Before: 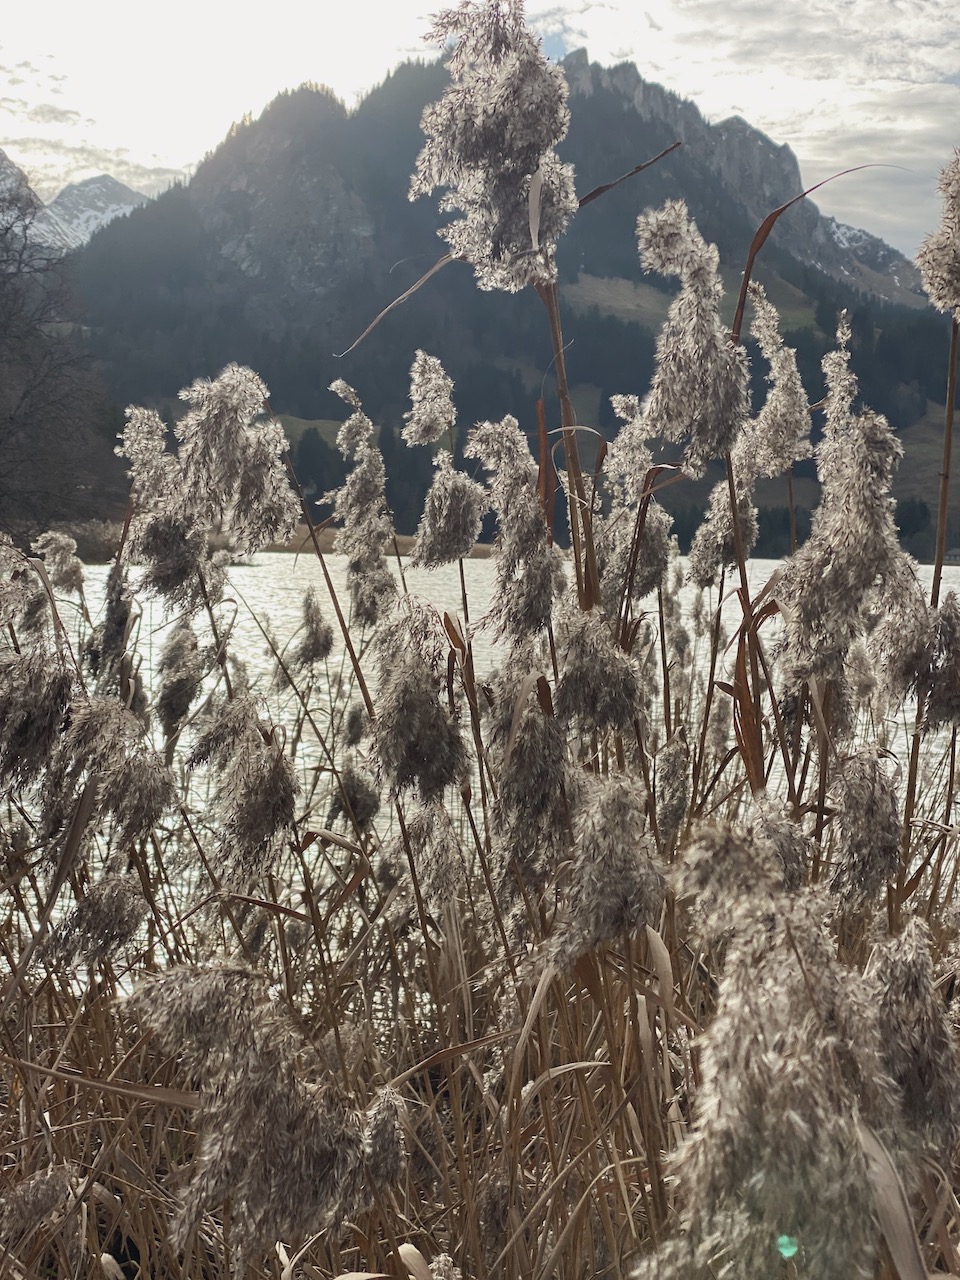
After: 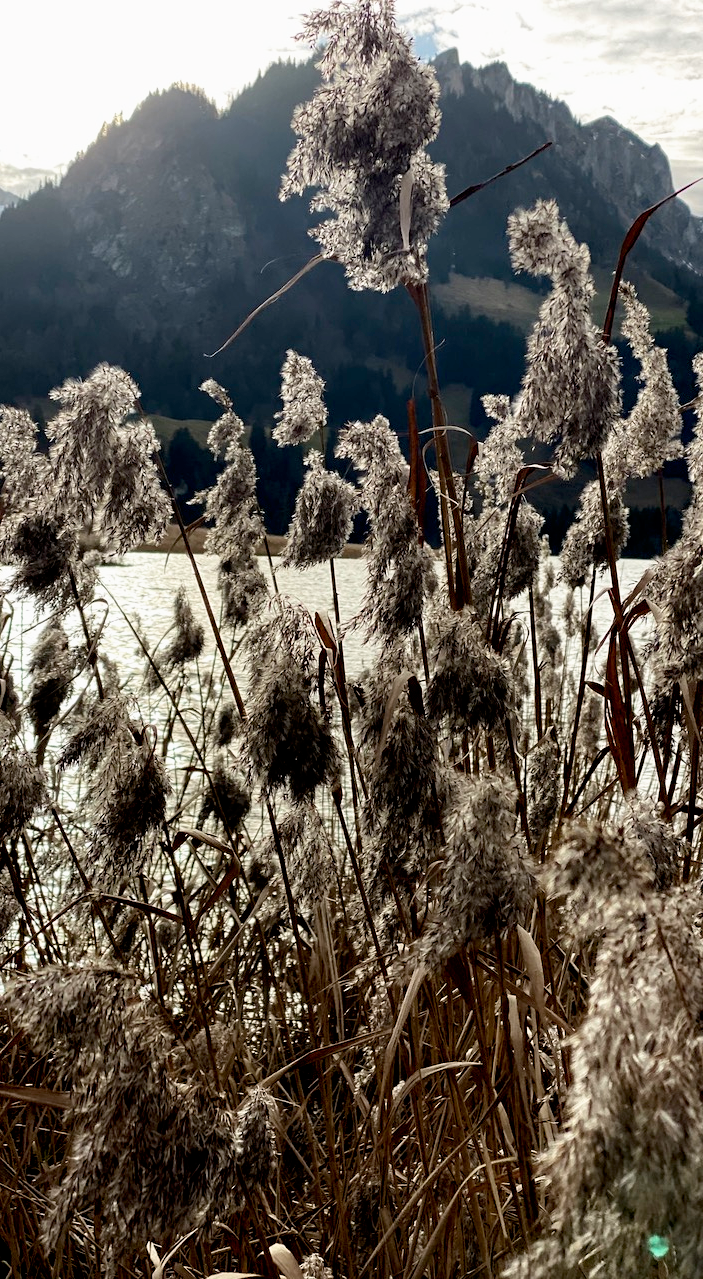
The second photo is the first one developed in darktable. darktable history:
crop: left 13.443%, right 13.31%
tone curve: curves: ch0 [(0, 0) (0.003, 0) (0.011, 0.001) (0.025, 0.003) (0.044, 0.004) (0.069, 0.007) (0.1, 0.01) (0.136, 0.033) (0.177, 0.082) (0.224, 0.141) (0.277, 0.208) (0.335, 0.282) (0.399, 0.363) (0.468, 0.451) (0.543, 0.545) (0.623, 0.647) (0.709, 0.756) (0.801, 0.87) (0.898, 0.972) (1, 1)], preserve colors none
exposure: black level correction 0.029, exposure -0.073 EV, compensate highlight preservation false
